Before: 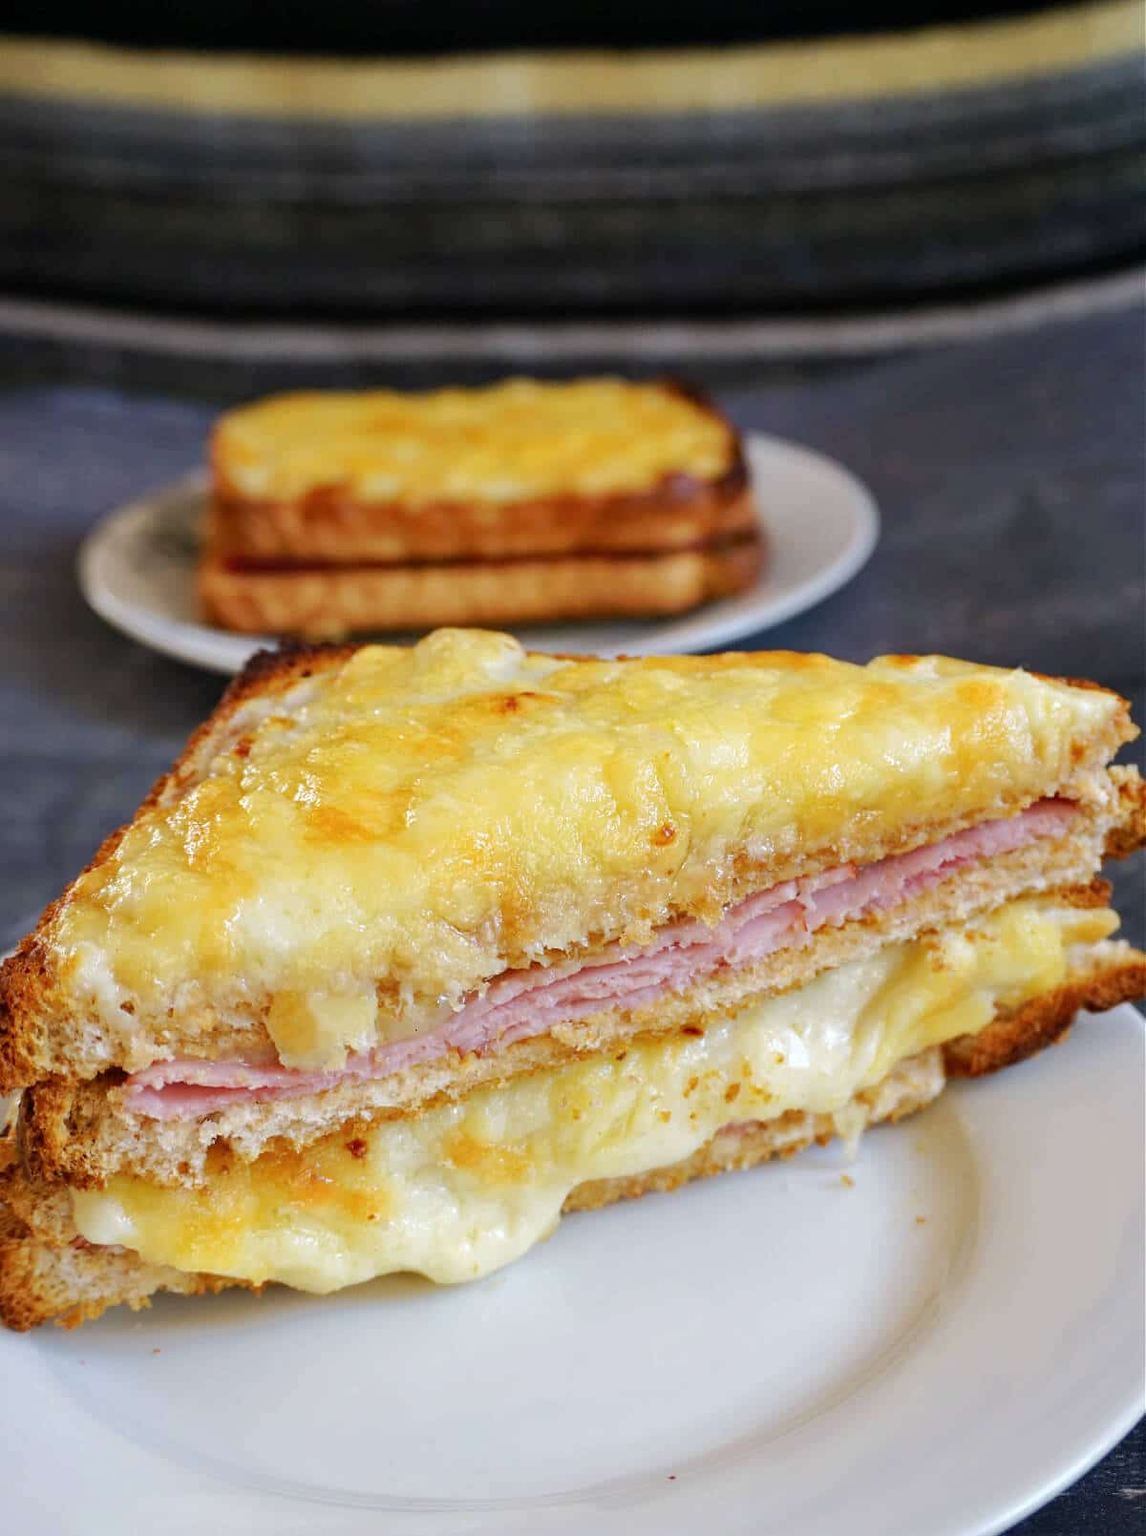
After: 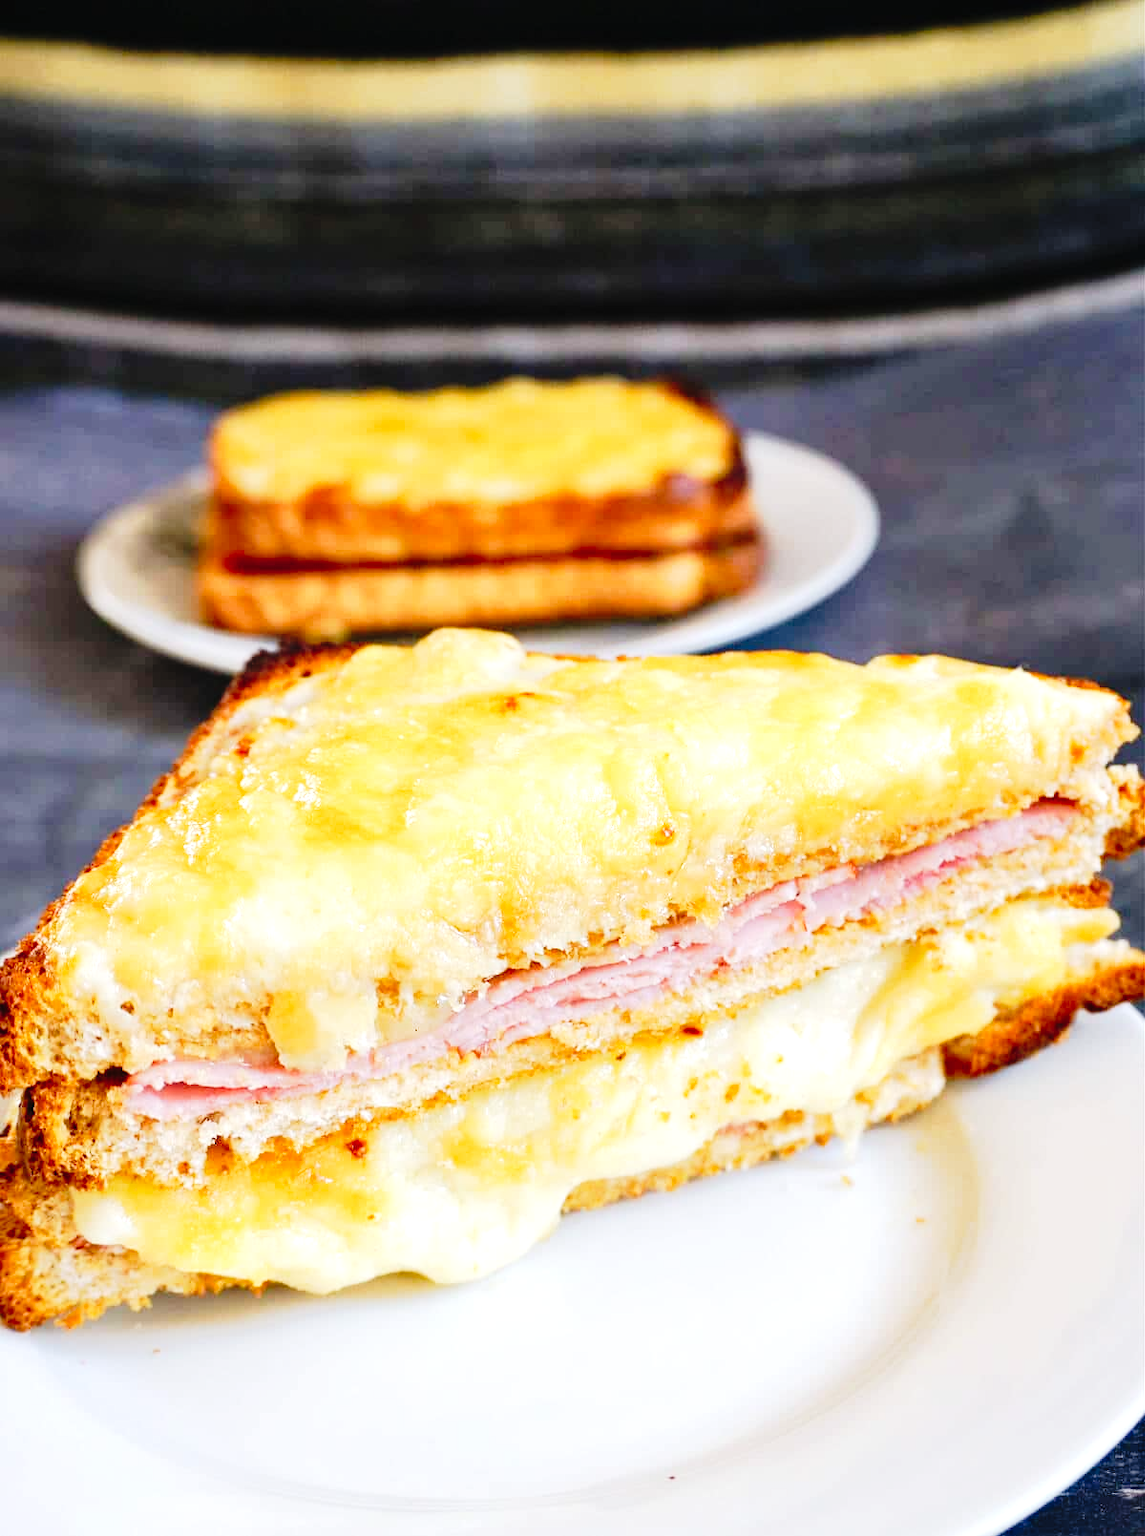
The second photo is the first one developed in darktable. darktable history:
tone curve: curves: ch0 [(0, 0.014) (0.17, 0.099) (0.392, 0.438) (0.725, 0.828) (0.872, 0.918) (1, 0.981)]; ch1 [(0, 0) (0.402, 0.36) (0.489, 0.491) (0.5, 0.503) (0.515, 0.52) (0.545, 0.572) (0.615, 0.662) (0.701, 0.725) (1, 1)]; ch2 [(0, 0) (0.42, 0.458) (0.485, 0.499) (0.503, 0.503) (0.531, 0.542) (0.561, 0.594) (0.644, 0.694) (0.717, 0.753) (1, 0.991)], preserve colors none
exposure: black level correction 0, exposure 0.701 EV, compensate highlight preservation false
